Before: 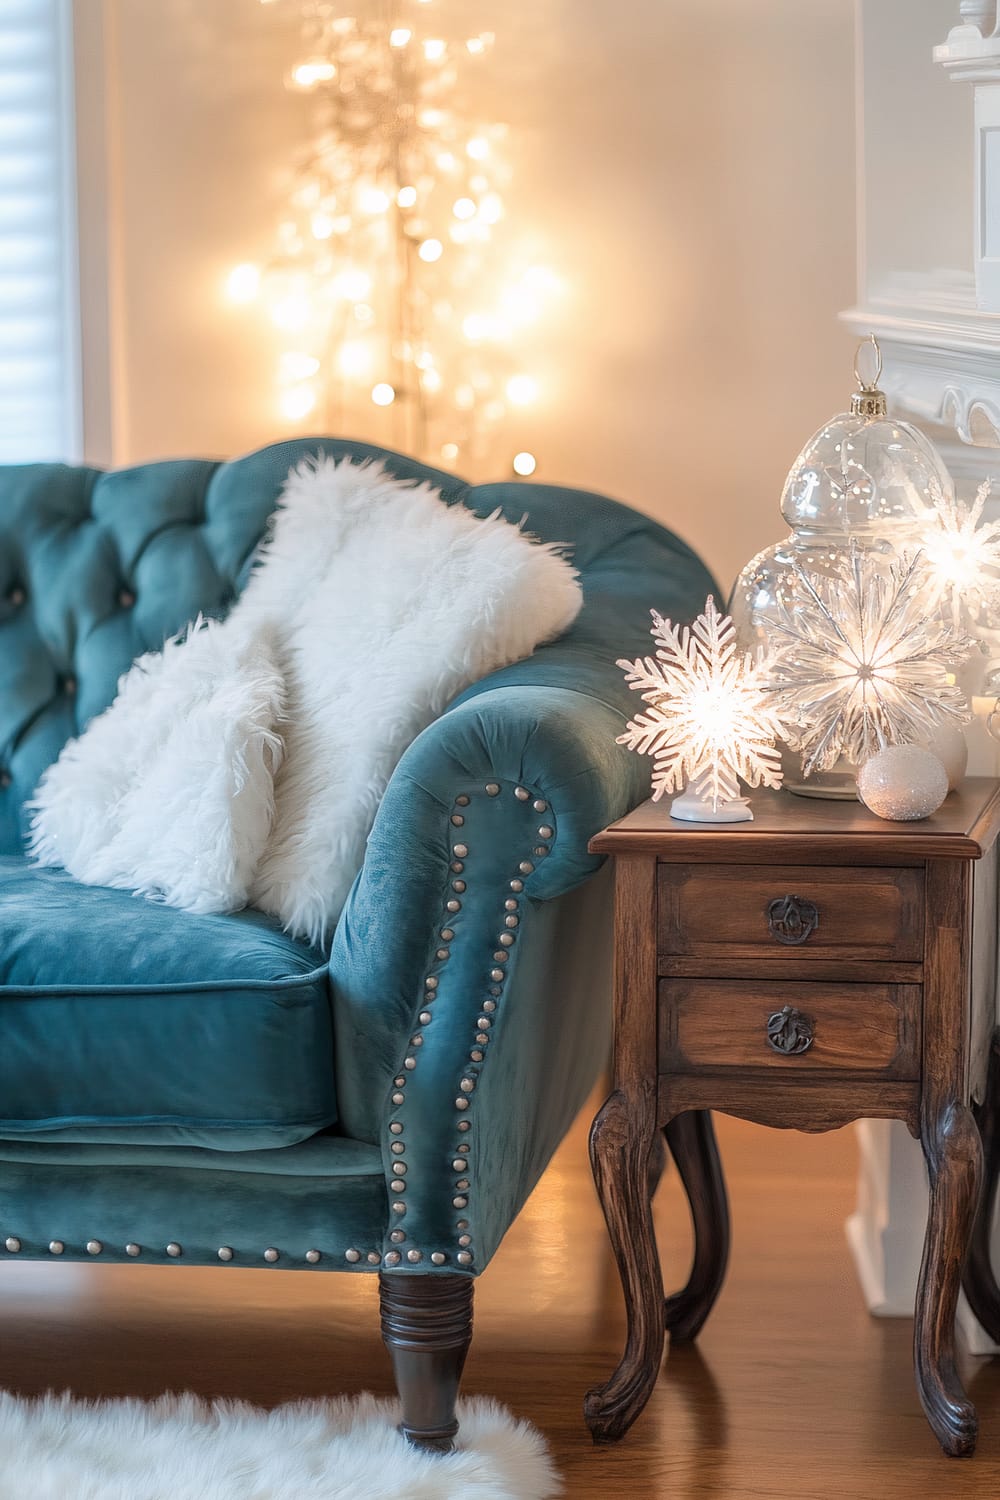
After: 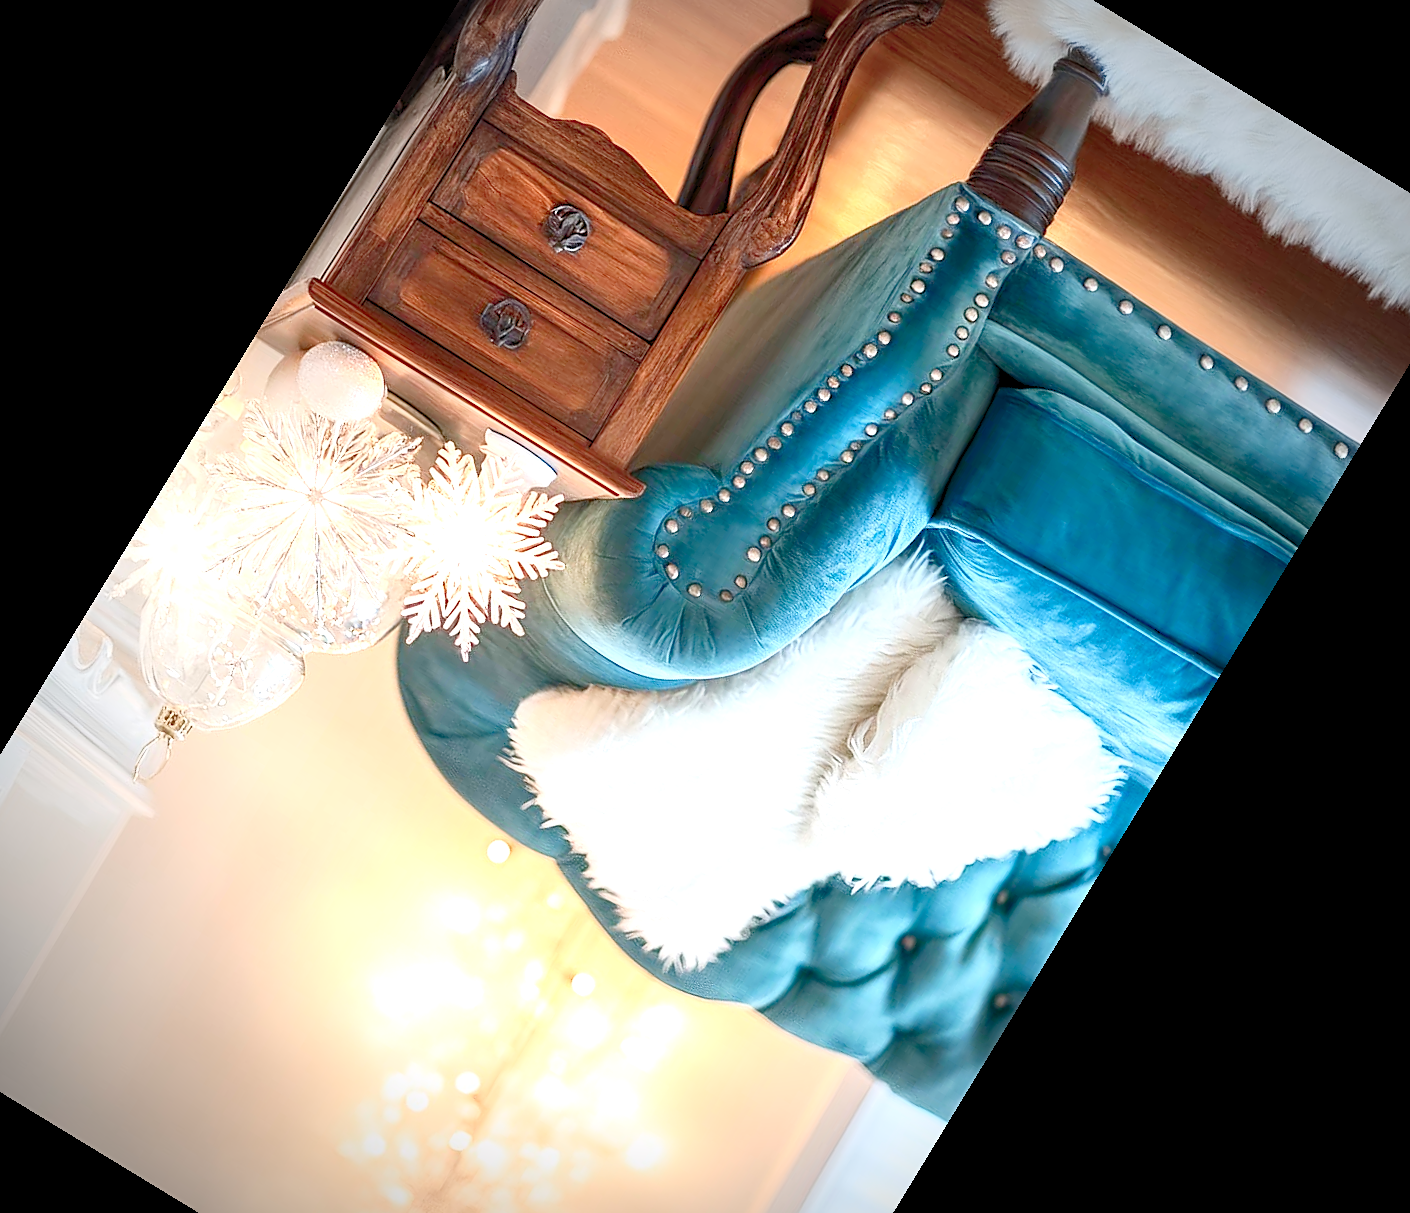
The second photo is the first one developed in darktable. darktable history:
tone curve: curves: ch0 [(0, 0) (0.003, 0.003) (0.011, 0.011) (0.025, 0.025) (0.044, 0.044) (0.069, 0.069) (0.1, 0.099) (0.136, 0.135) (0.177, 0.176) (0.224, 0.223) (0.277, 0.275) (0.335, 0.333) (0.399, 0.396) (0.468, 0.465) (0.543, 0.545) (0.623, 0.625) (0.709, 0.71) (0.801, 0.801) (0.898, 0.898) (1, 1)], preserve colors none
crop and rotate: angle 148.68°, left 9.111%, top 15.603%, right 4.588%, bottom 17.041%
levels: levels [0.008, 0.318, 0.836]
vignetting: fall-off start 67.5%, fall-off radius 67.23%, brightness -0.813, automatic ratio true
sharpen: on, module defaults
contrast brightness saturation: contrast 0.28
